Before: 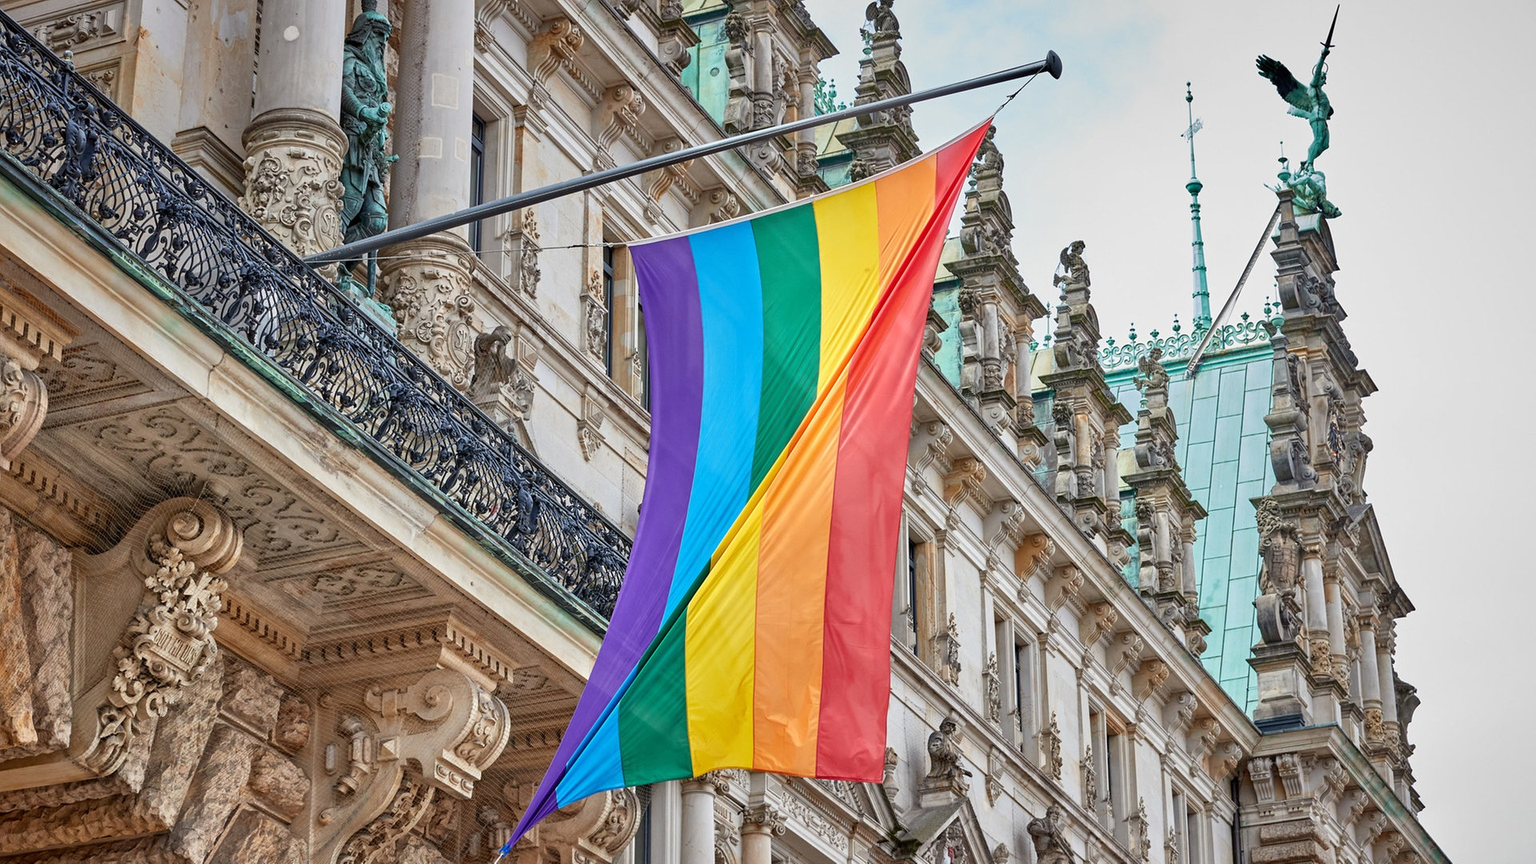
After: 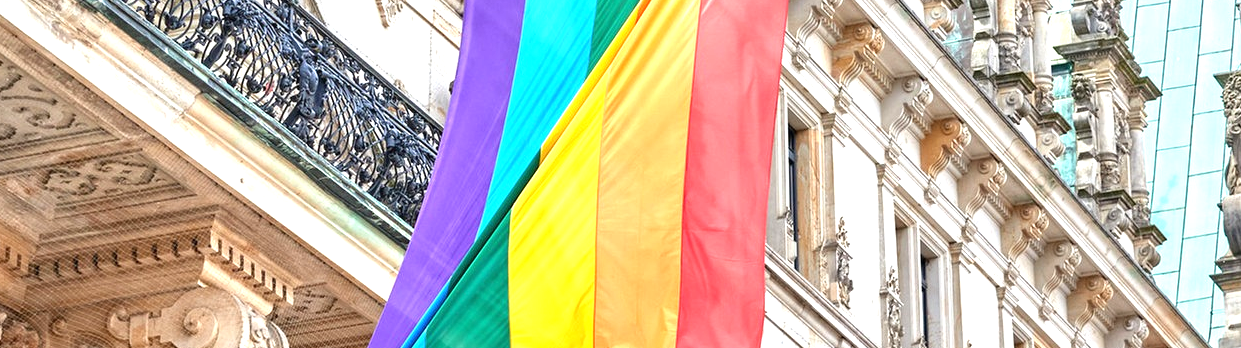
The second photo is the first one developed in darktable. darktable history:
exposure: black level correction 0, exposure 1.099 EV, compensate highlight preservation false
crop: left 18.168%, top 50.898%, right 17.172%, bottom 16.862%
